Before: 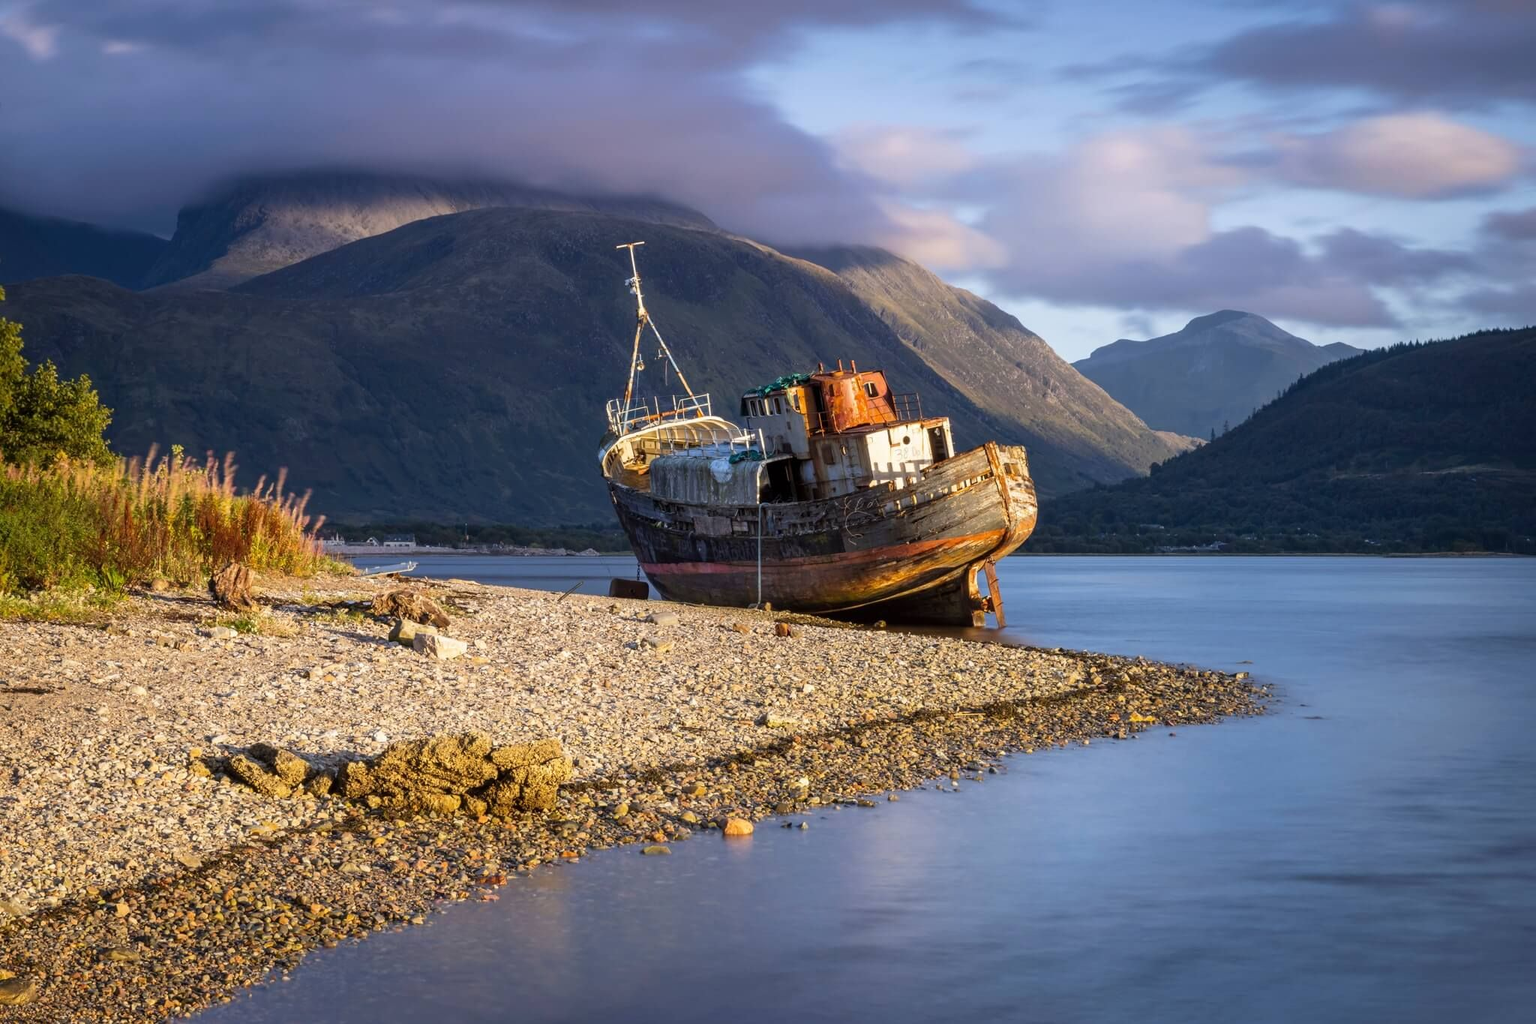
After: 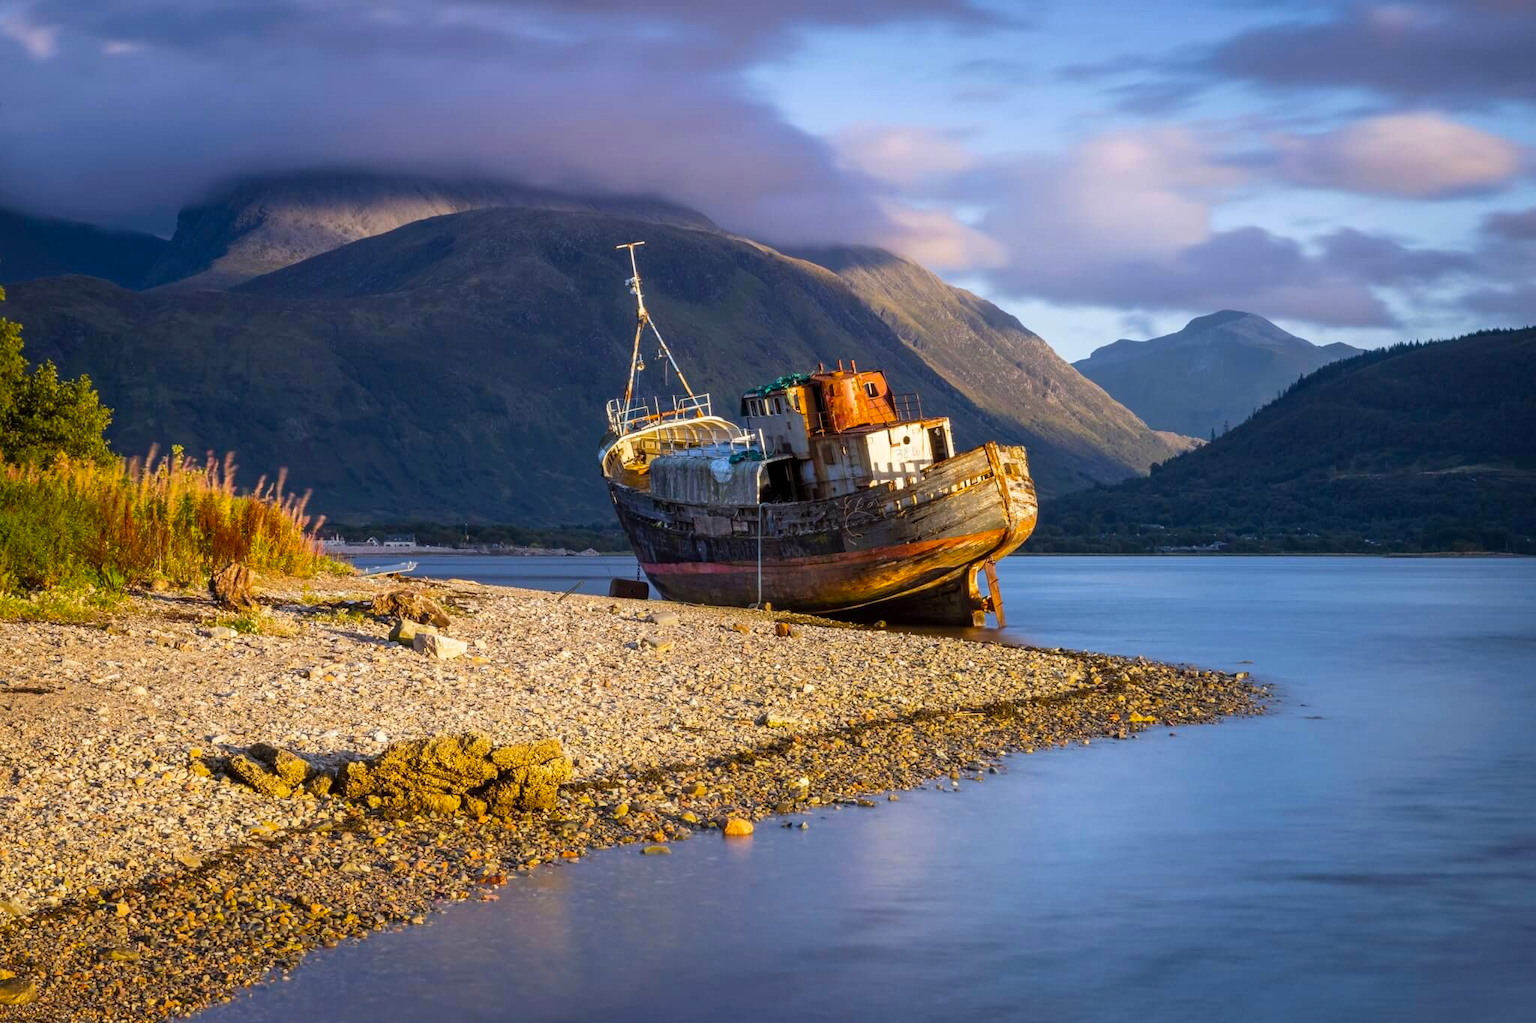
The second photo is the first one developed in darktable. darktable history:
color balance rgb: perceptual saturation grading › global saturation 25.847%, global vibrance 10.824%
